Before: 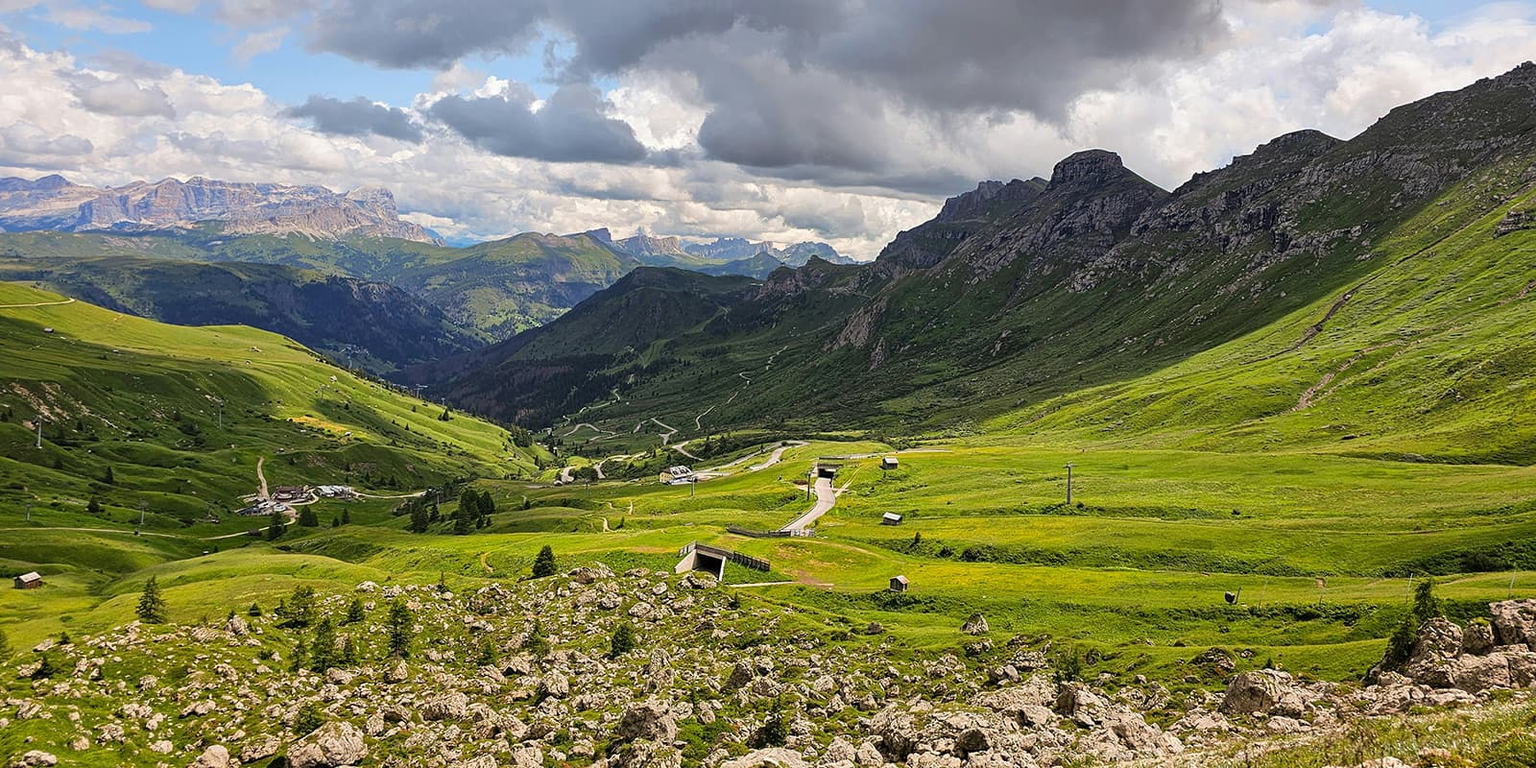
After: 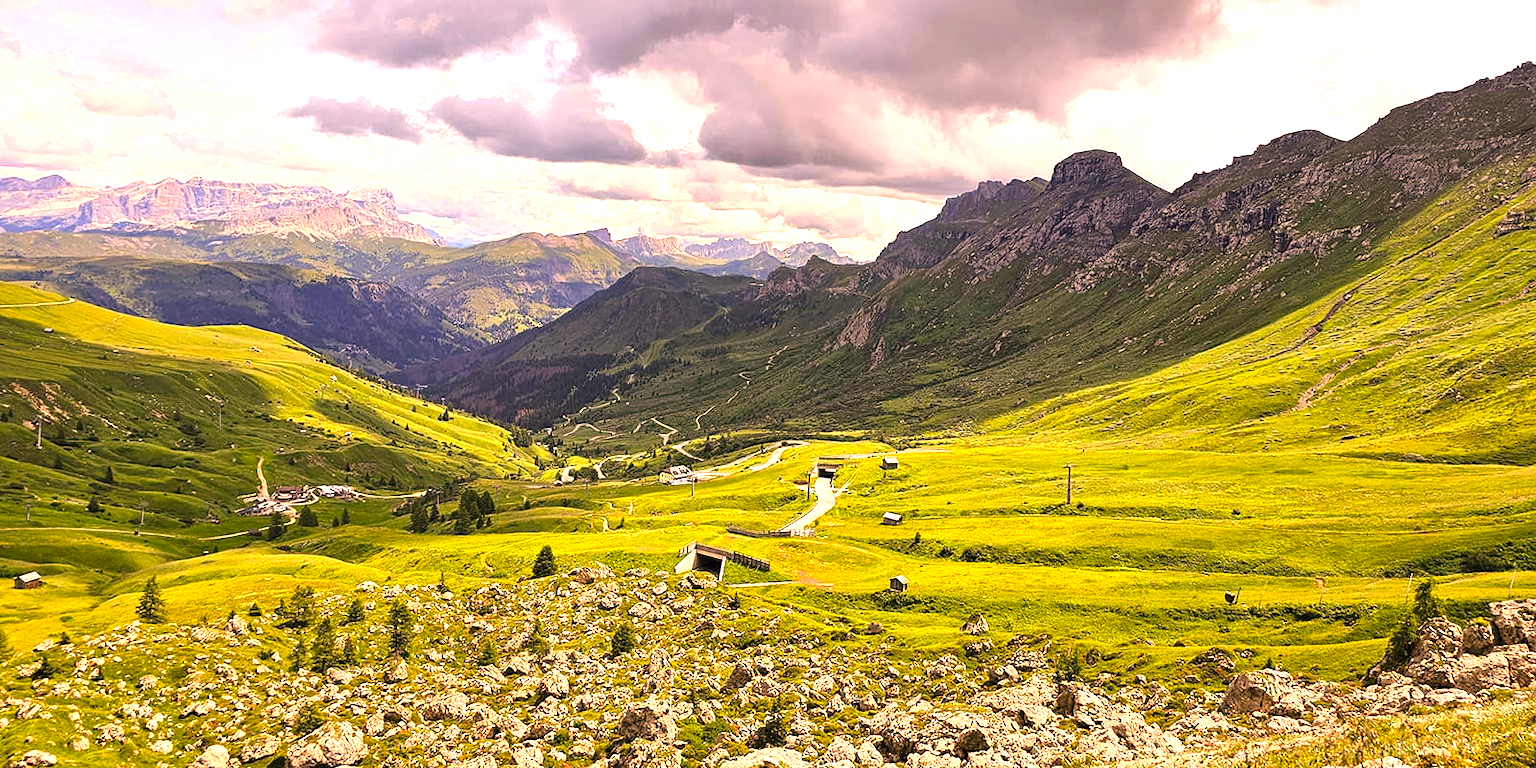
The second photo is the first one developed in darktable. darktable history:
color correction: highlights a* 21.13, highlights b* 19.86
exposure: black level correction 0, exposure 1.105 EV, compensate exposure bias true, compensate highlight preservation false
shadows and highlights: shadows 37.66, highlights -26.97, soften with gaussian
